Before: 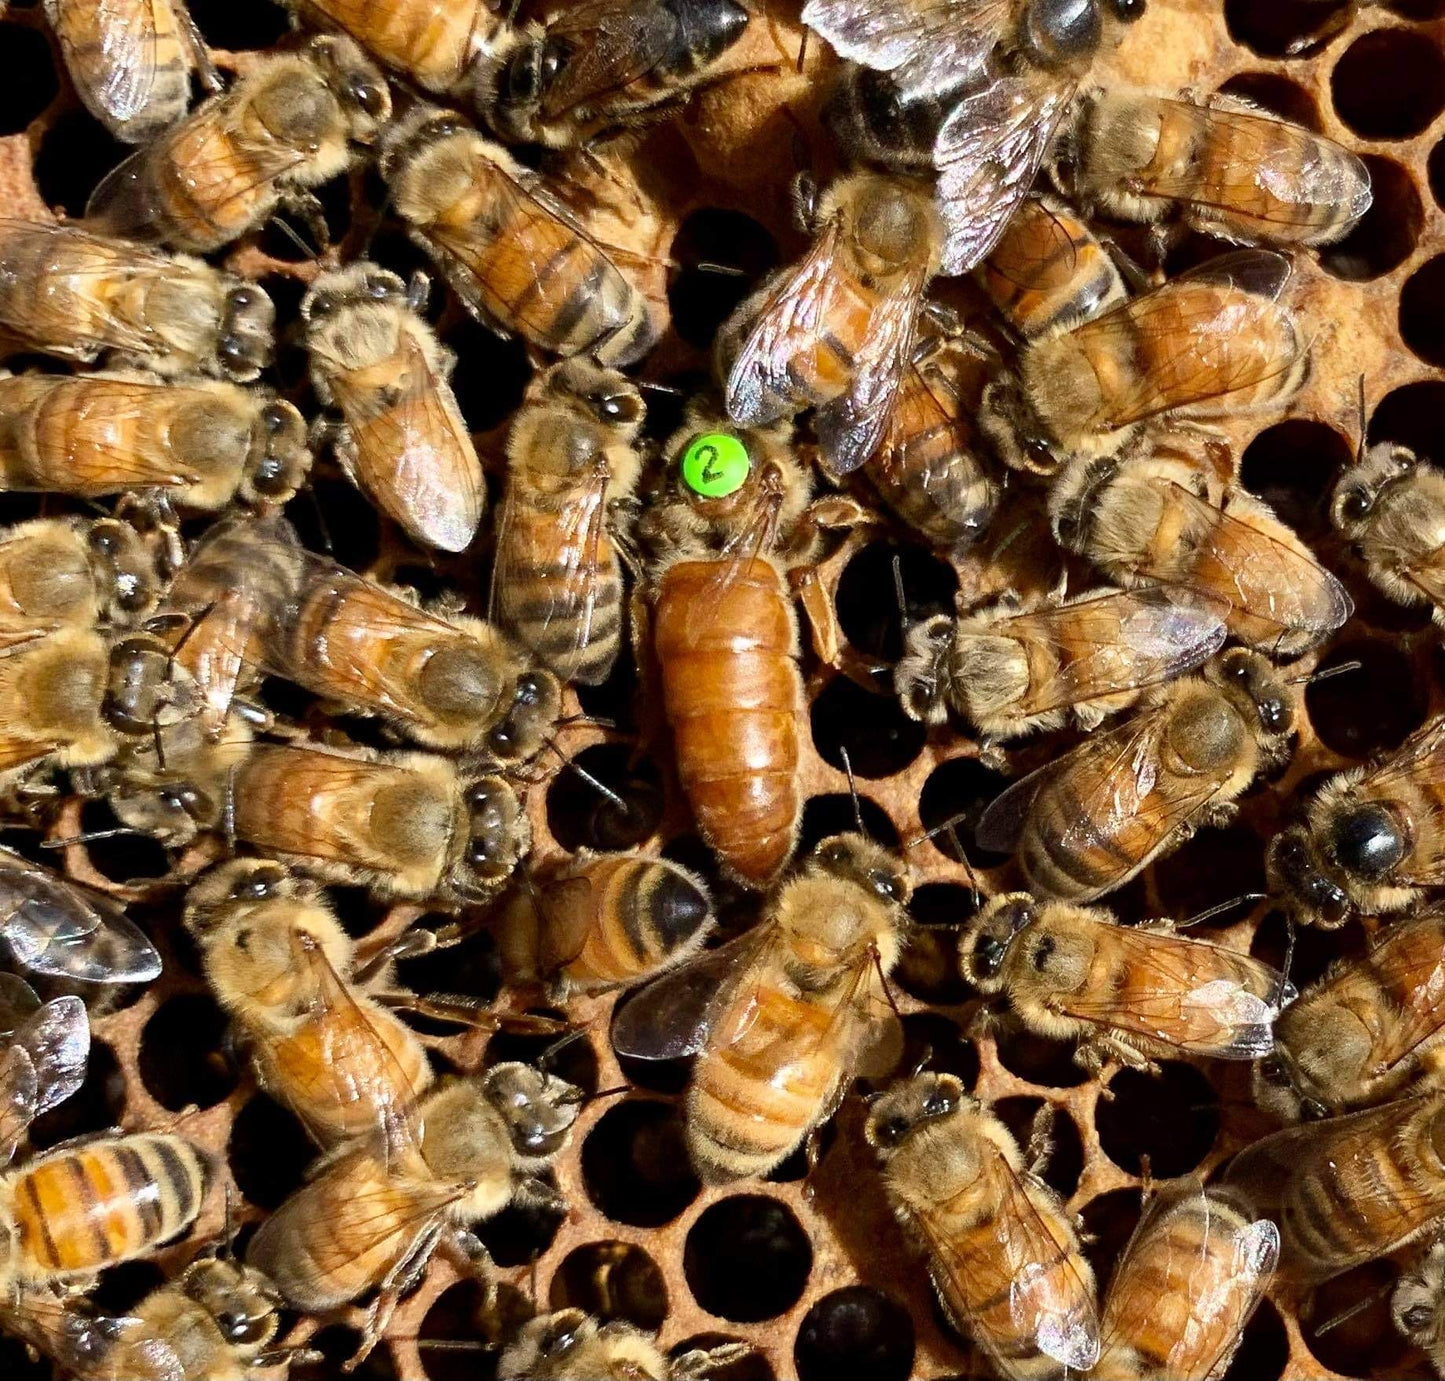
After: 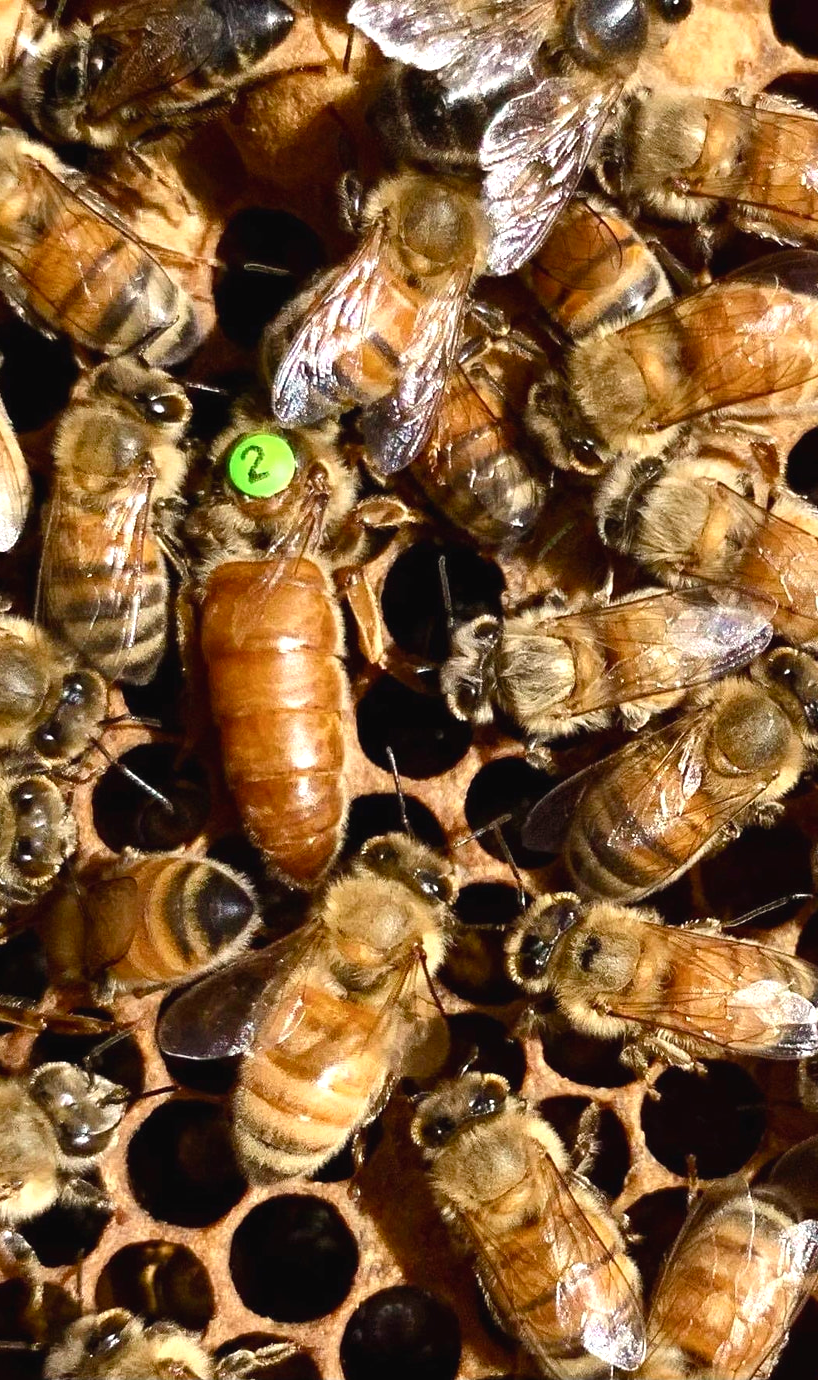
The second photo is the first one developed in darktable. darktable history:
color balance rgb: shadows lift › chroma 1%, shadows lift › hue 28.8°, power › hue 60°, highlights gain › chroma 1%, highlights gain › hue 60°, global offset › luminance 0.25%, perceptual saturation grading › highlights -20%, perceptual saturation grading › shadows 20%, perceptual brilliance grading › highlights 10%, perceptual brilliance grading › shadows -5%, global vibrance 19.67%
crop: left 31.458%, top 0%, right 11.876%
